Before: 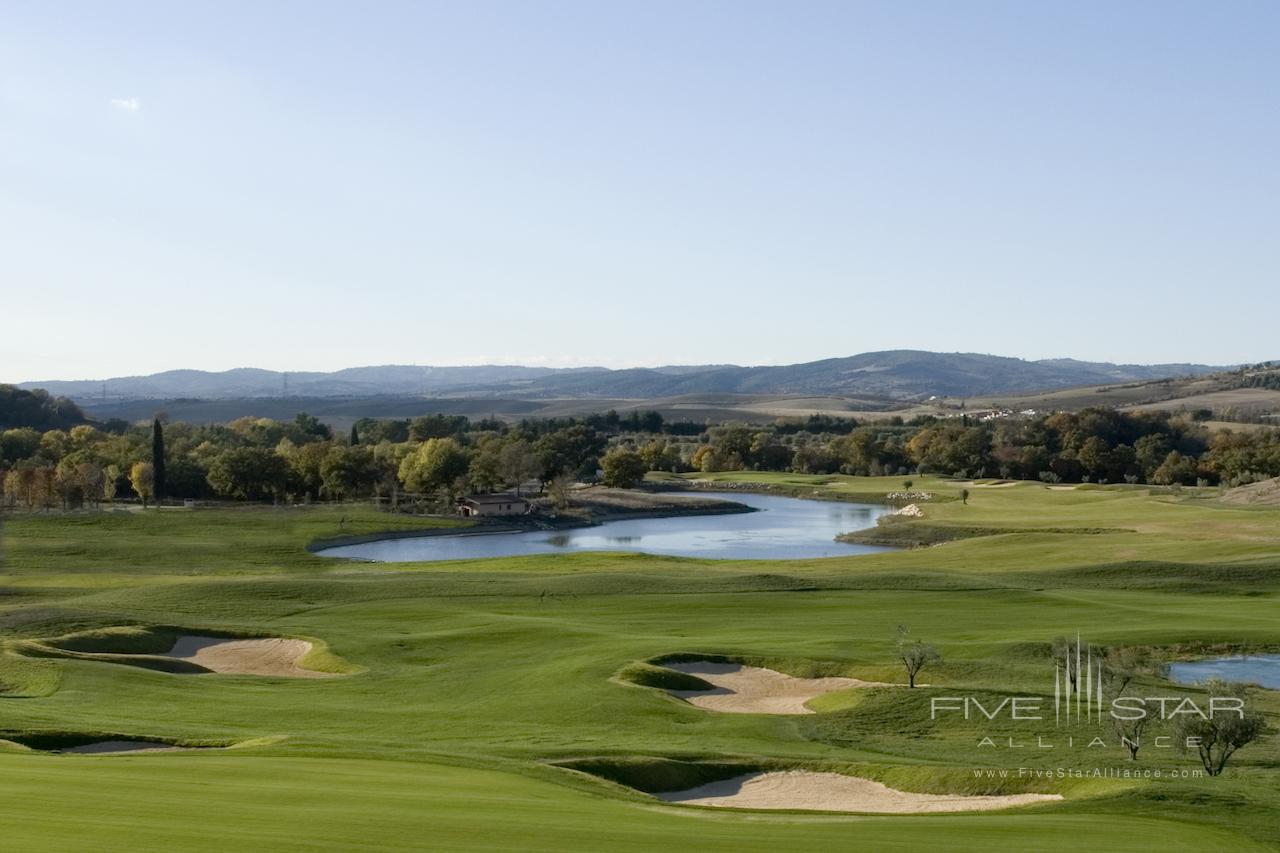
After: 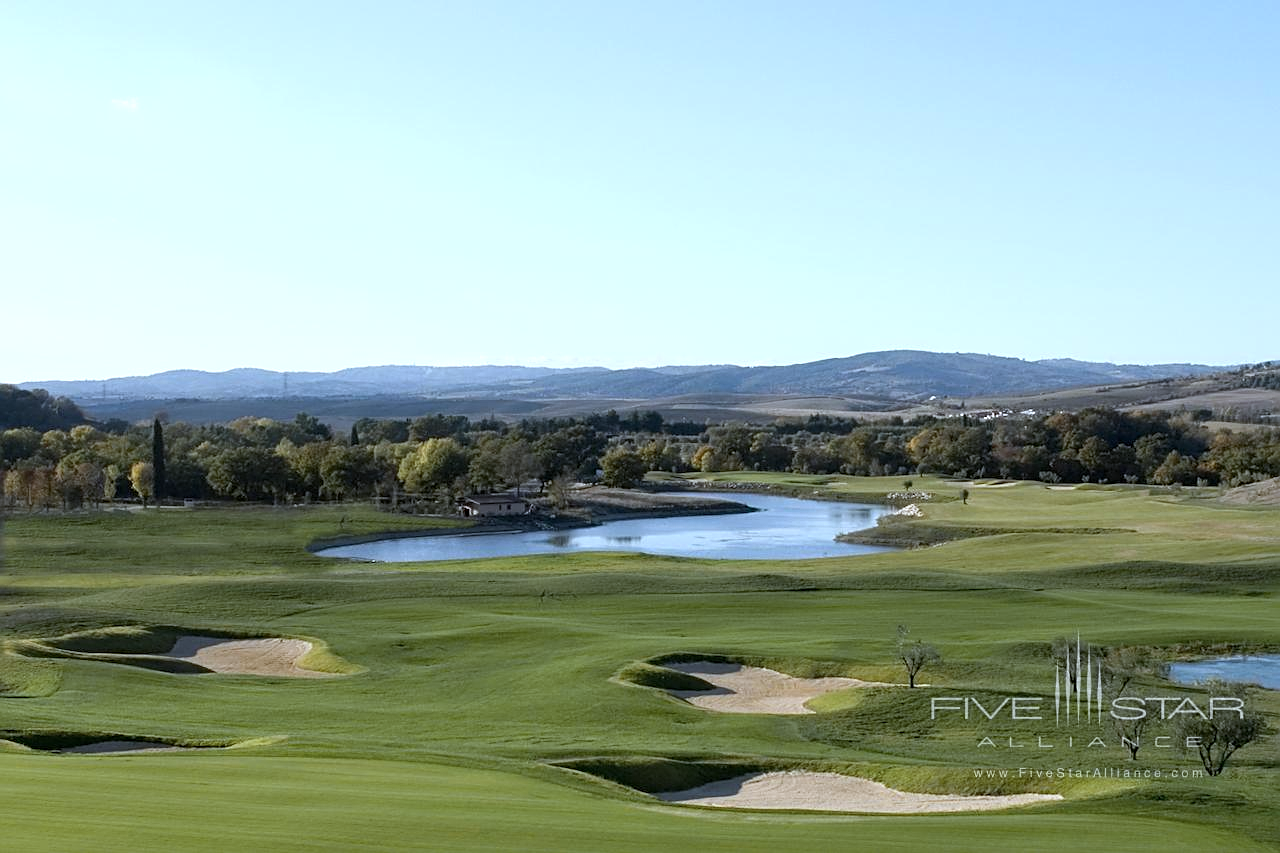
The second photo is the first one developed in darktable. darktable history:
color zones: curves: ch0 [(0.018, 0.548) (0.197, 0.654) (0.425, 0.447) (0.605, 0.658) (0.732, 0.579)]; ch1 [(0.105, 0.531) (0.224, 0.531) (0.386, 0.39) (0.618, 0.456) (0.732, 0.456) (0.956, 0.421)]; ch2 [(0.039, 0.583) (0.215, 0.465) (0.399, 0.544) (0.465, 0.548) (0.614, 0.447) (0.724, 0.43) (0.882, 0.623) (0.956, 0.632)]
white balance: red 0.948, green 1.02, blue 1.176
sharpen: on, module defaults
